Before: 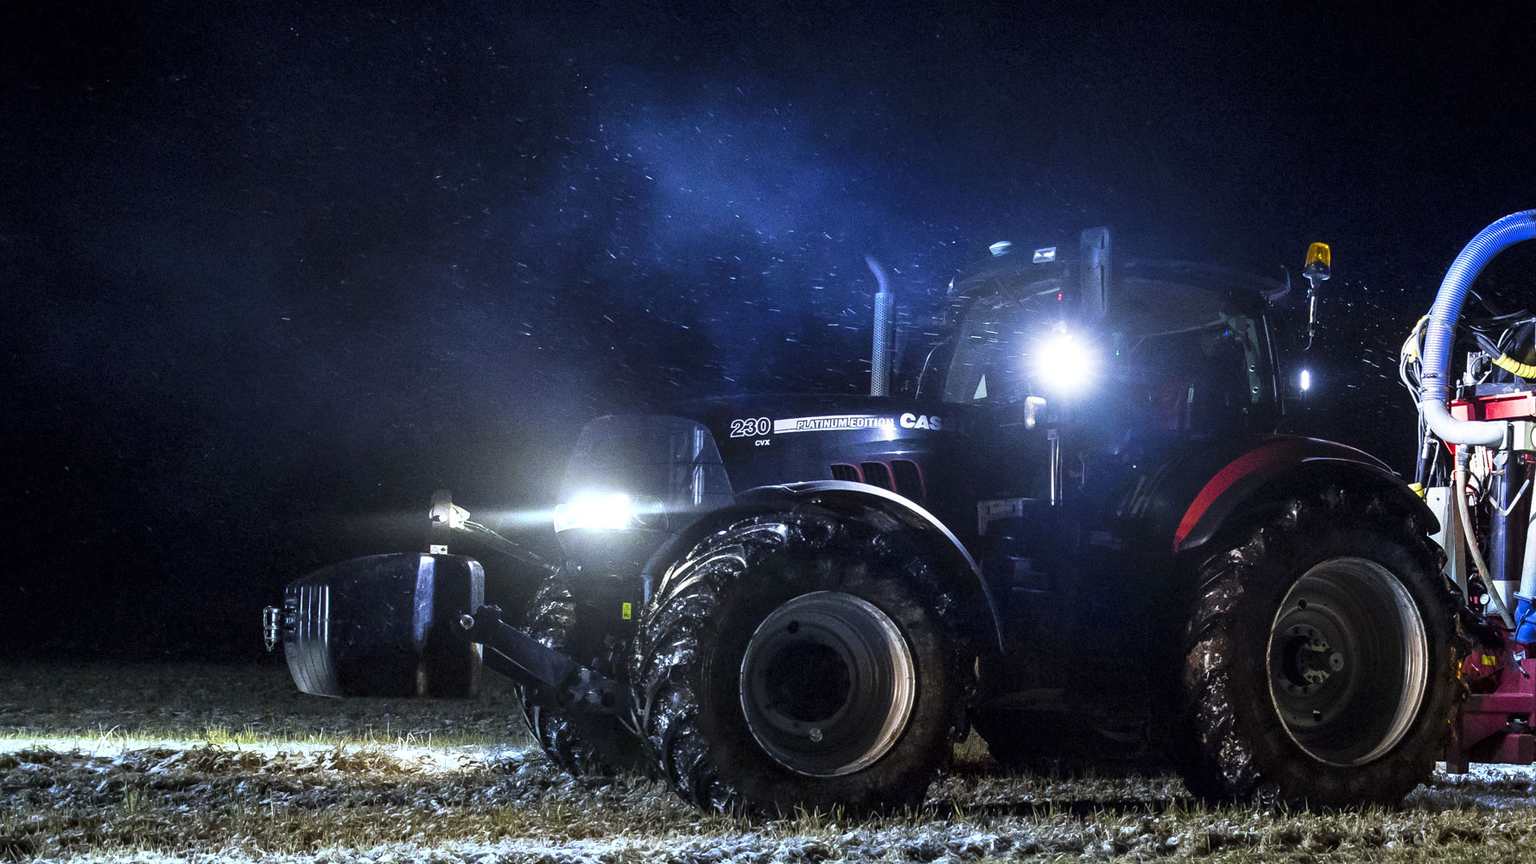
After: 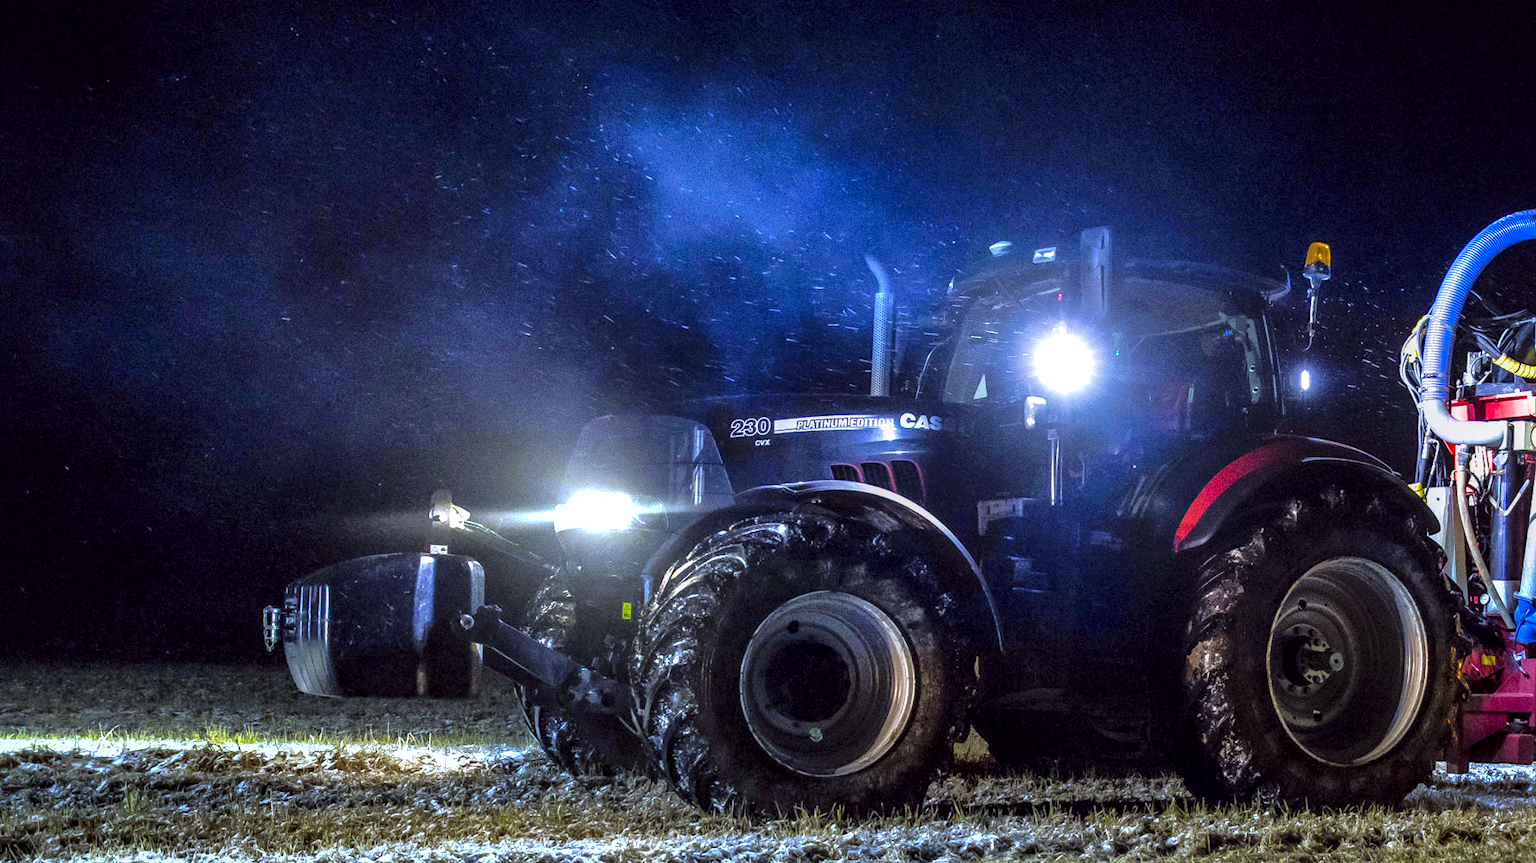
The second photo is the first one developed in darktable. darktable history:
color balance: lift [1, 1.001, 0.999, 1.001], gamma [1, 1.004, 1.007, 0.993], gain [1, 0.991, 0.987, 1.013], contrast 10%, output saturation 120%
local contrast: highlights 25%, detail 130%
shadows and highlights: on, module defaults
